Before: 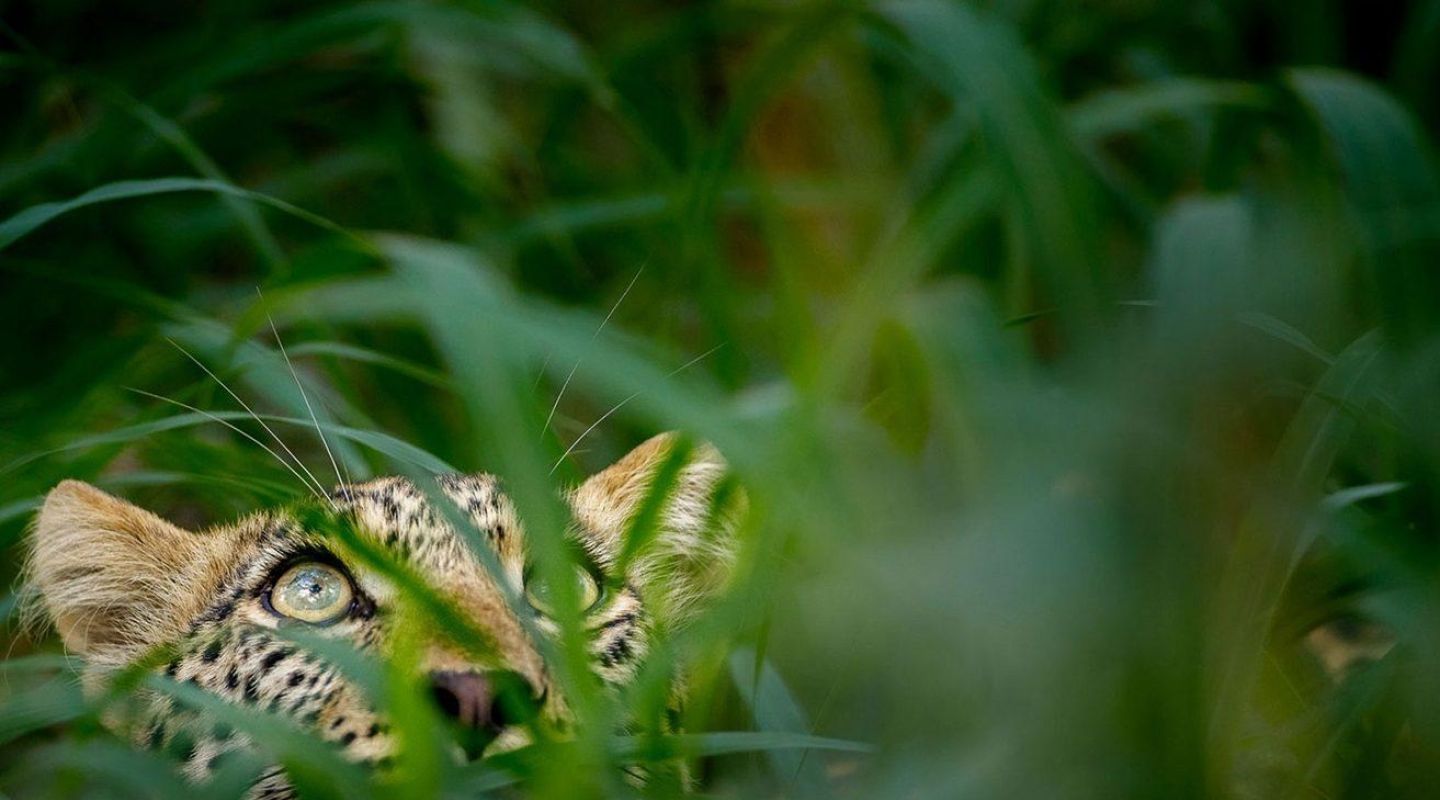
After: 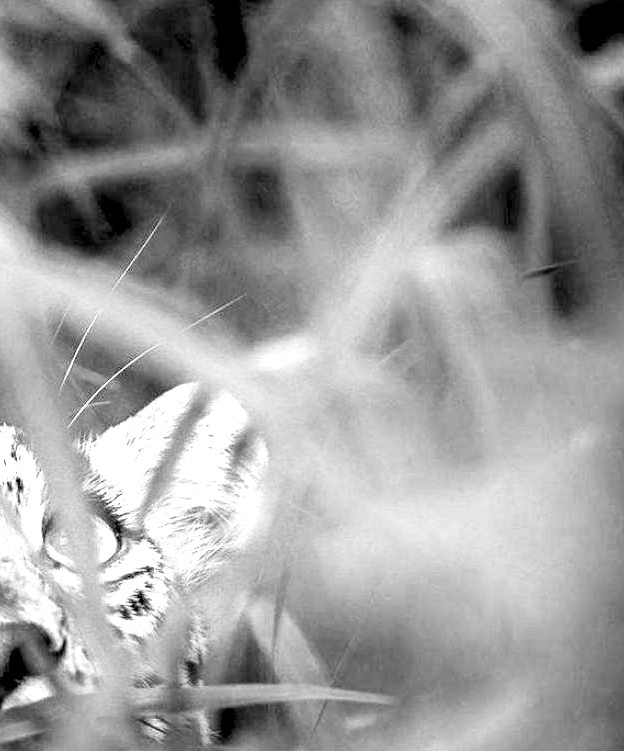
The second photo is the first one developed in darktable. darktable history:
contrast brightness saturation: saturation 0.18
crop: left 33.452%, top 6.025%, right 23.155%
exposure: black level correction 0, exposure 2.088 EV, compensate exposure bias true, compensate highlight preservation false
filmic rgb: black relative exposure -3.31 EV, white relative exposure 3.45 EV, hardness 2.36, contrast 1.103
monochrome: on, module defaults
local contrast: highlights 19%, detail 186%
